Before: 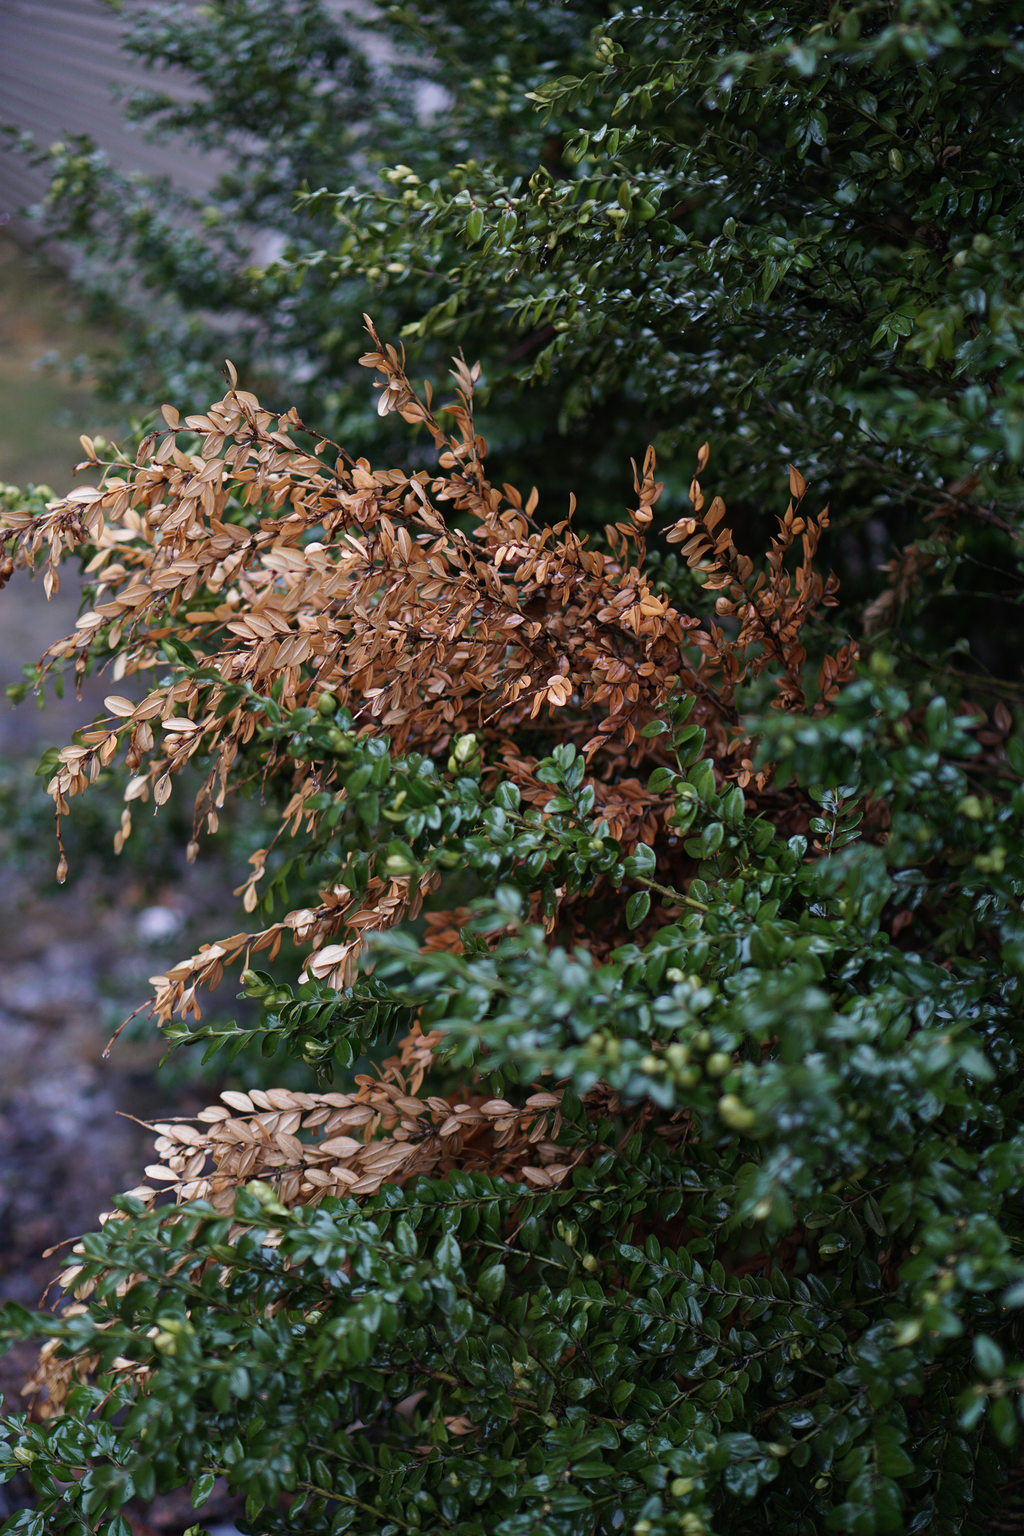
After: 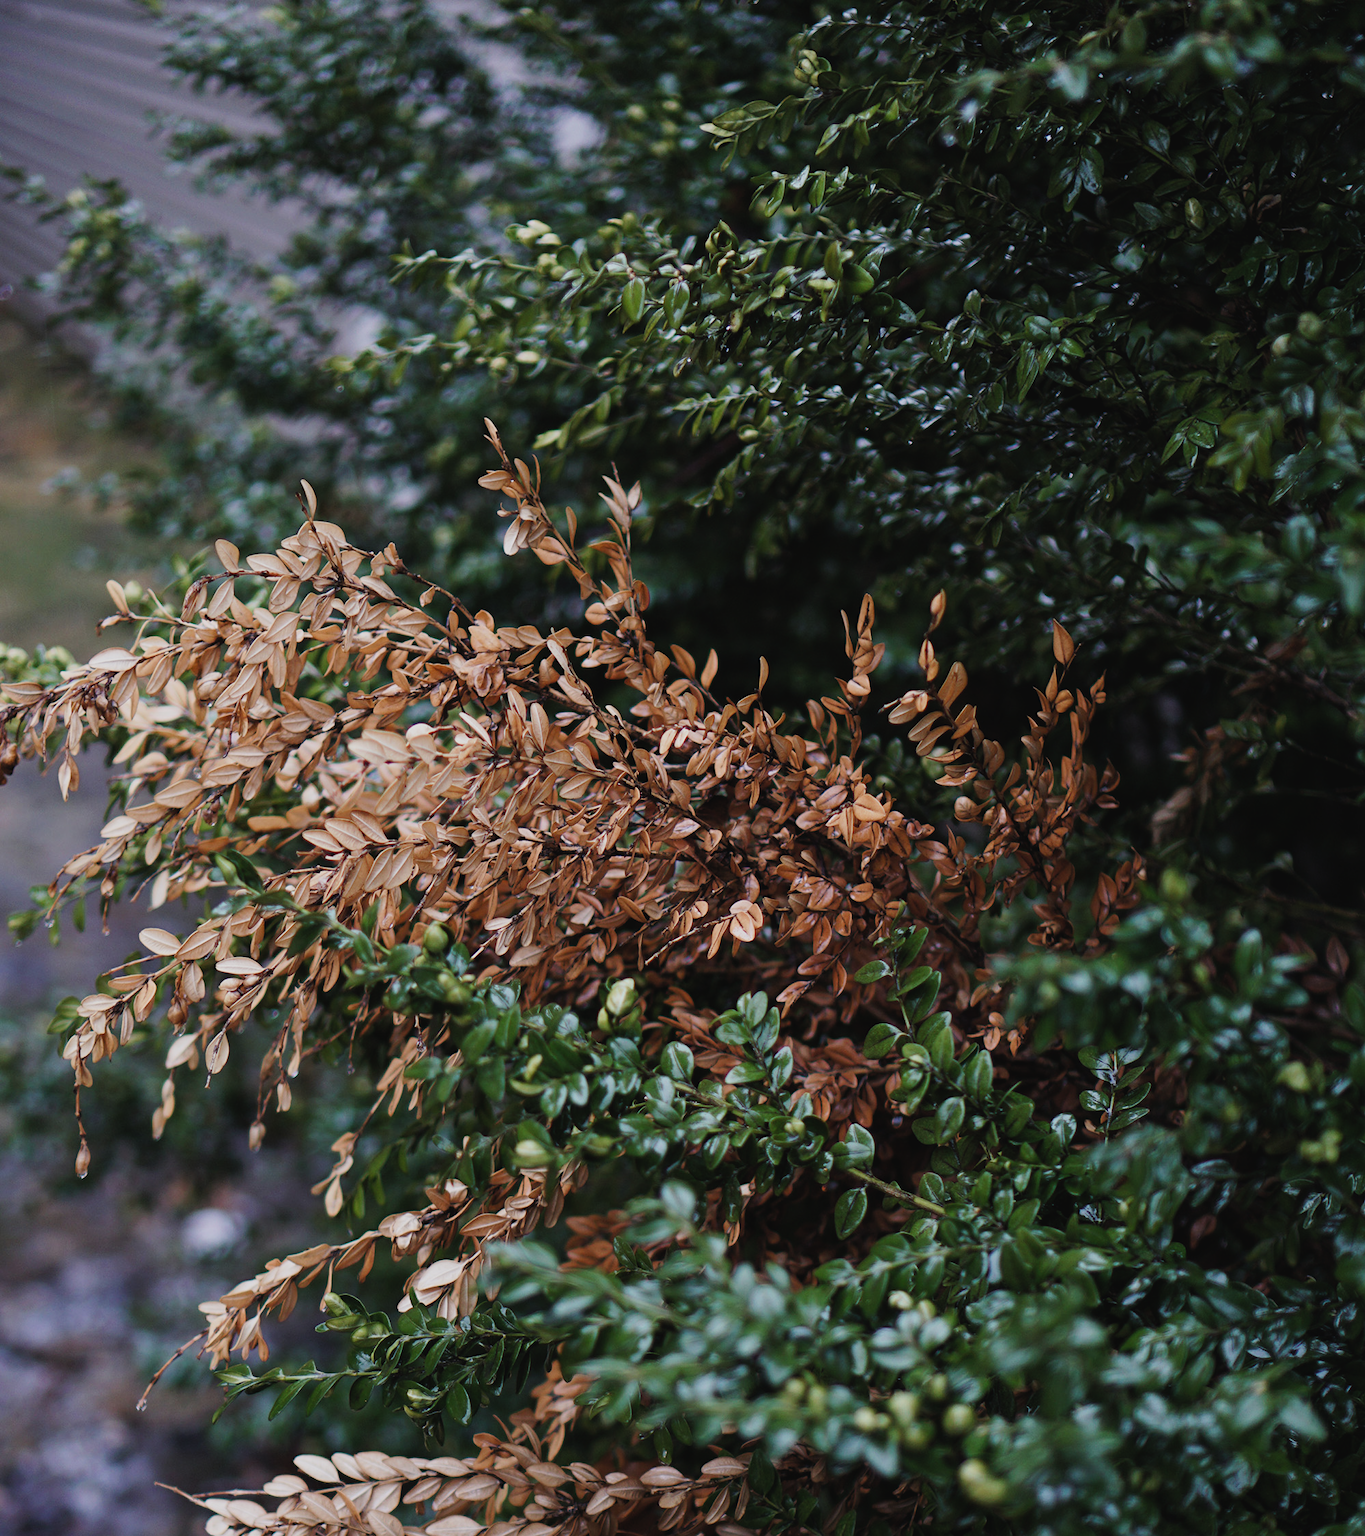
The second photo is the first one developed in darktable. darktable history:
crop: bottom 24.994%
filmic rgb: black relative exposure -9.34 EV, white relative exposure 6.82 EV, threshold 5.99 EV, hardness 3.07, contrast 1.059, enable highlight reconstruction true
color balance rgb: global offset › luminance 1.972%, perceptual saturation grading › global saturation 20%, perceptual saturation grading › highlights -49.109%, perceptual saturation grading › shadows 24.087%, perceptual brilliance grading › global brilliance -17.588%, perceptual brilliance grading › highlights 29.375%
exposure: black level correction 0.002, compensate highlight preservation false
